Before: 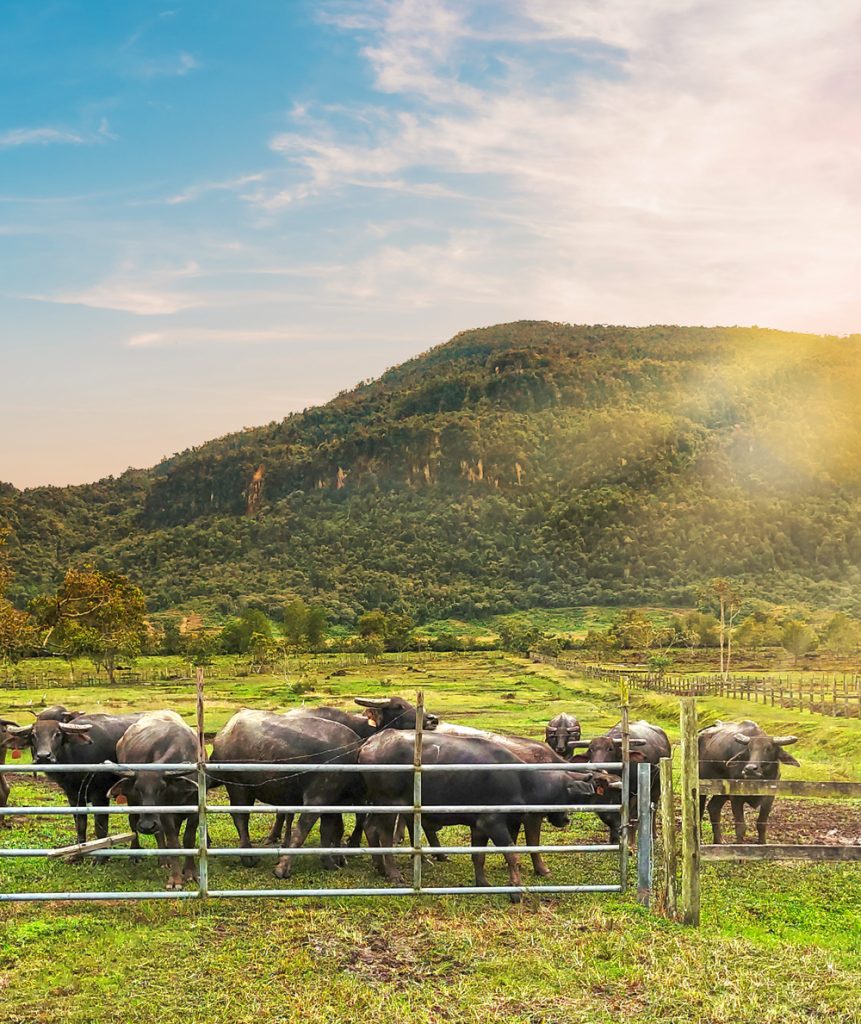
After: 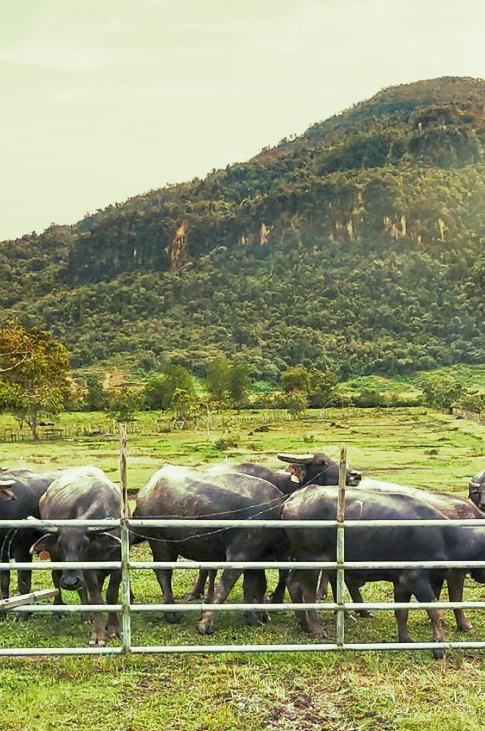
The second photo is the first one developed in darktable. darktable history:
white balance: red 0.931, blue 1.11
base curve: curves: ch0 [(0, 0) (0.088, 0.125) (0.176, 0.251) (0.354, 0.501) (0.613, 0.749) (1, 0.877)], preserve colors none
split-toning: shadows › hue 290.82°, shadows › saturation 0.34, highlights › saturation 0.38, balance 0, compress 50%
crop: left 8.966%, top 23.852%, right 34.699%, bottom 4.703%
